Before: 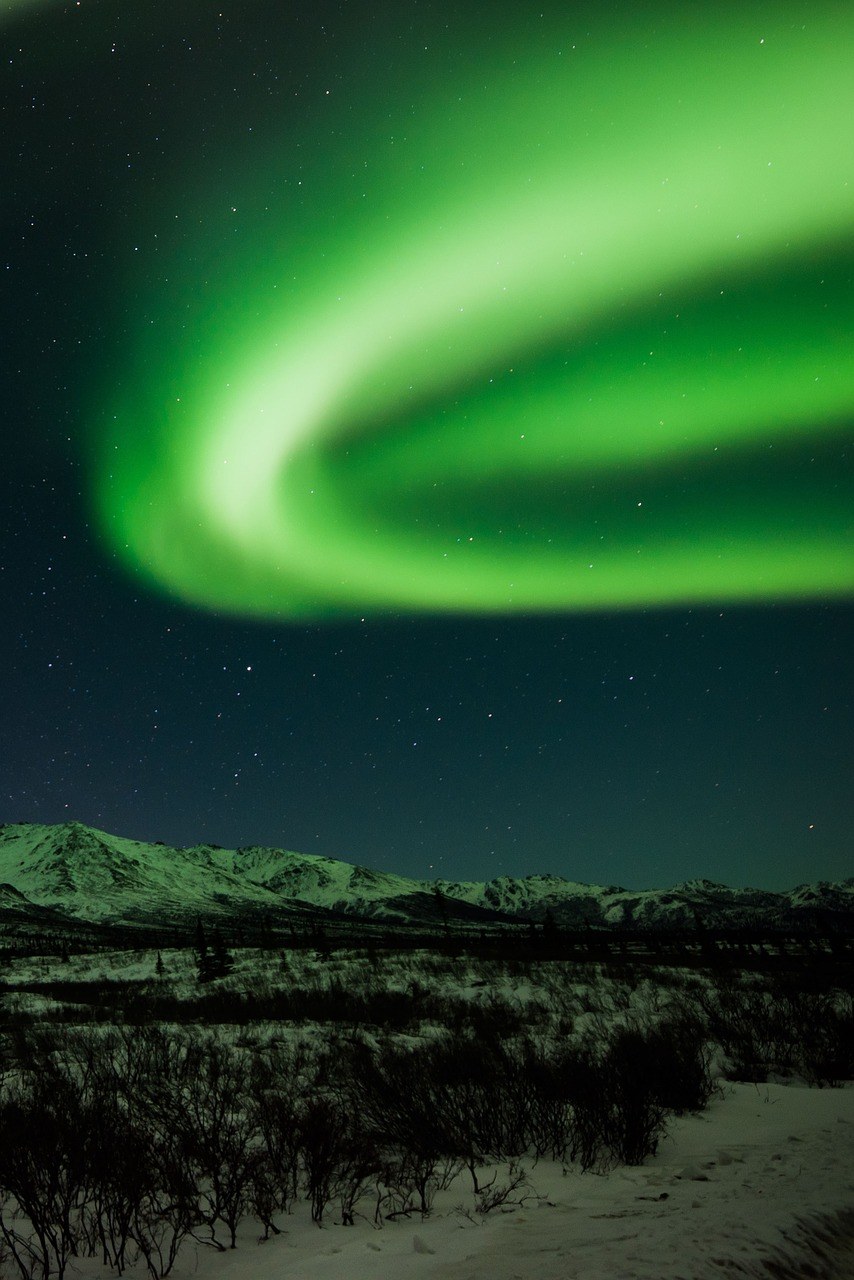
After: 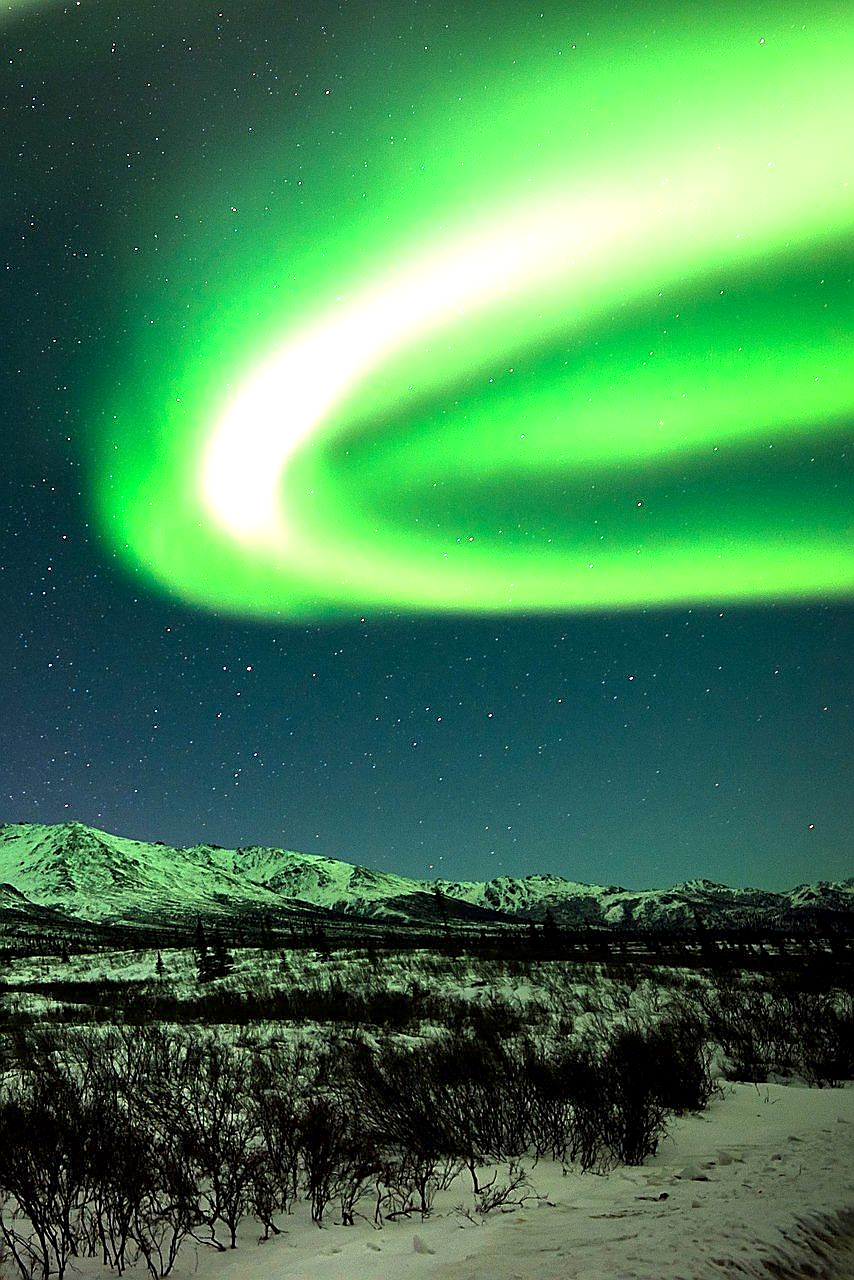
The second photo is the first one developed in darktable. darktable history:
sharpen: radius 1.401, amount 1.237, threshold 0.808
exposure: black level correction 0.001, exposure 1.721 EV, compensate highlight preservation false
